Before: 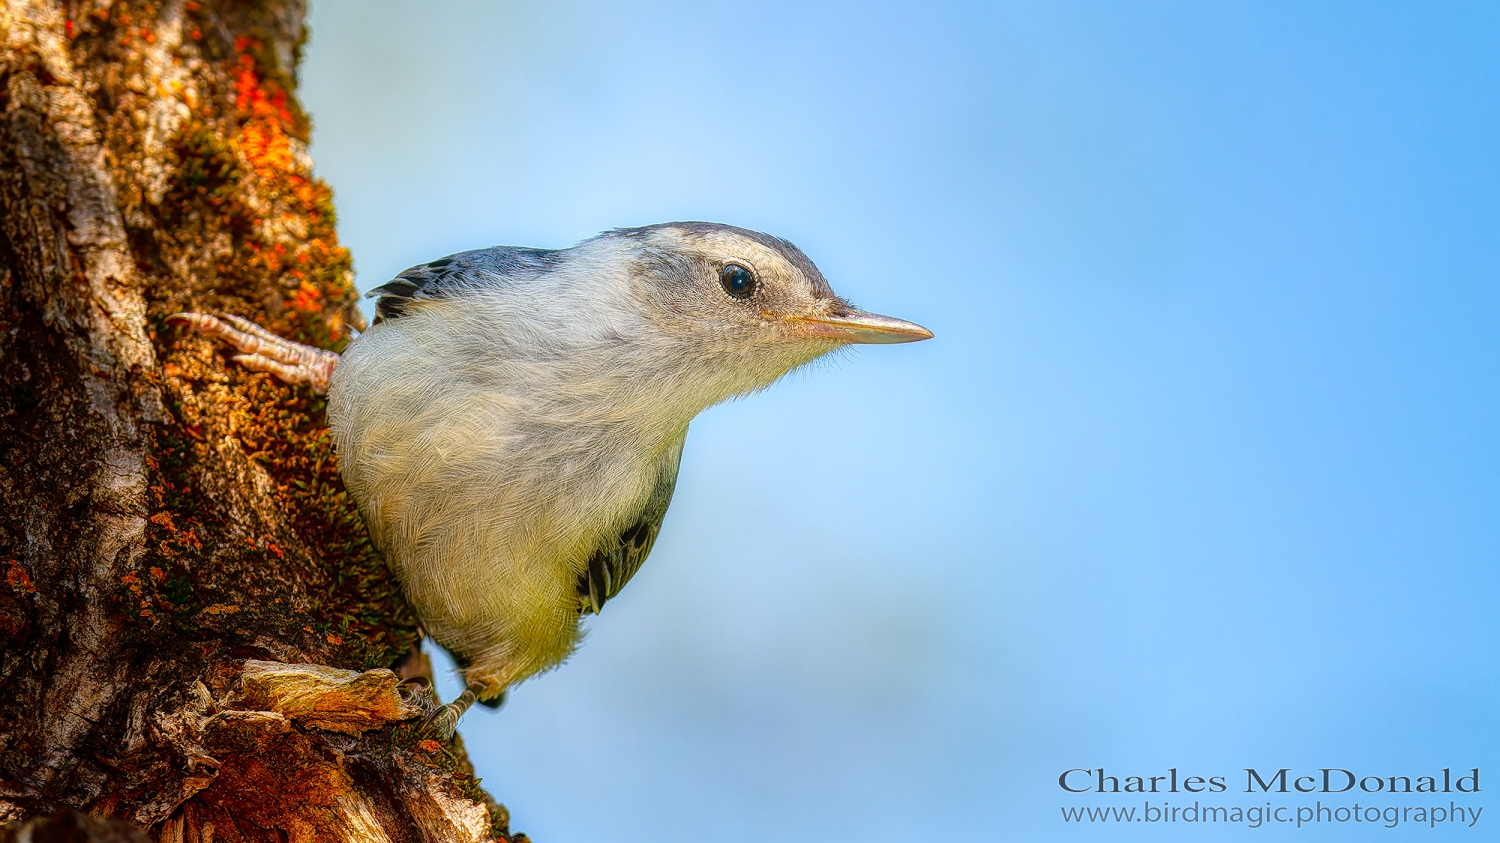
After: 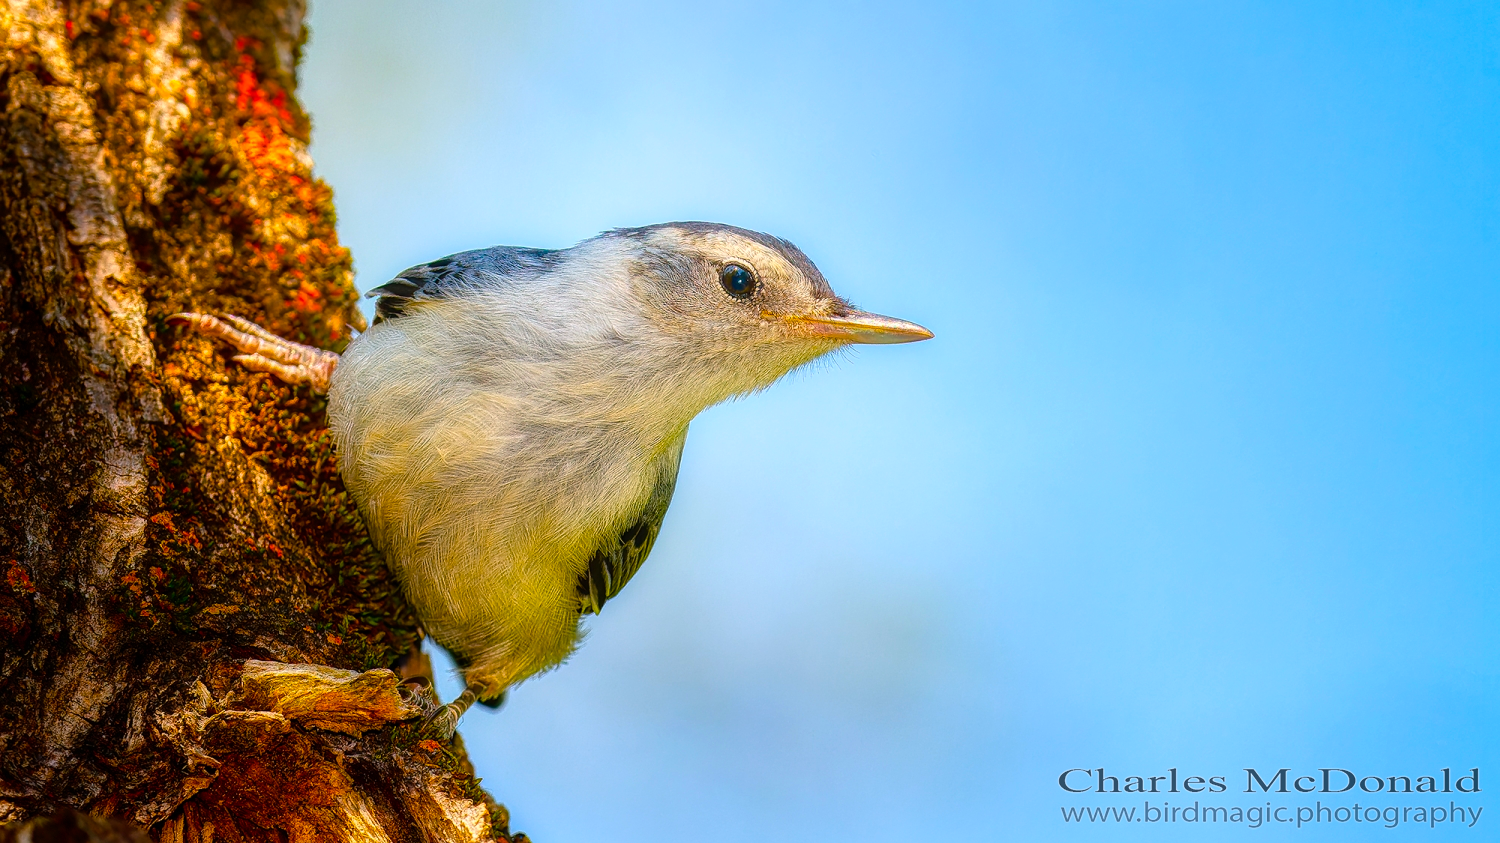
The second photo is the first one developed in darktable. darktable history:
color balance rgb: highlights gain › luminance 7.194%, highlights gain › chroma 0.944%, highlights gain › hue 50.07°, perceptual saturation grading › global saturation 25.543%, global vibrance 20%
